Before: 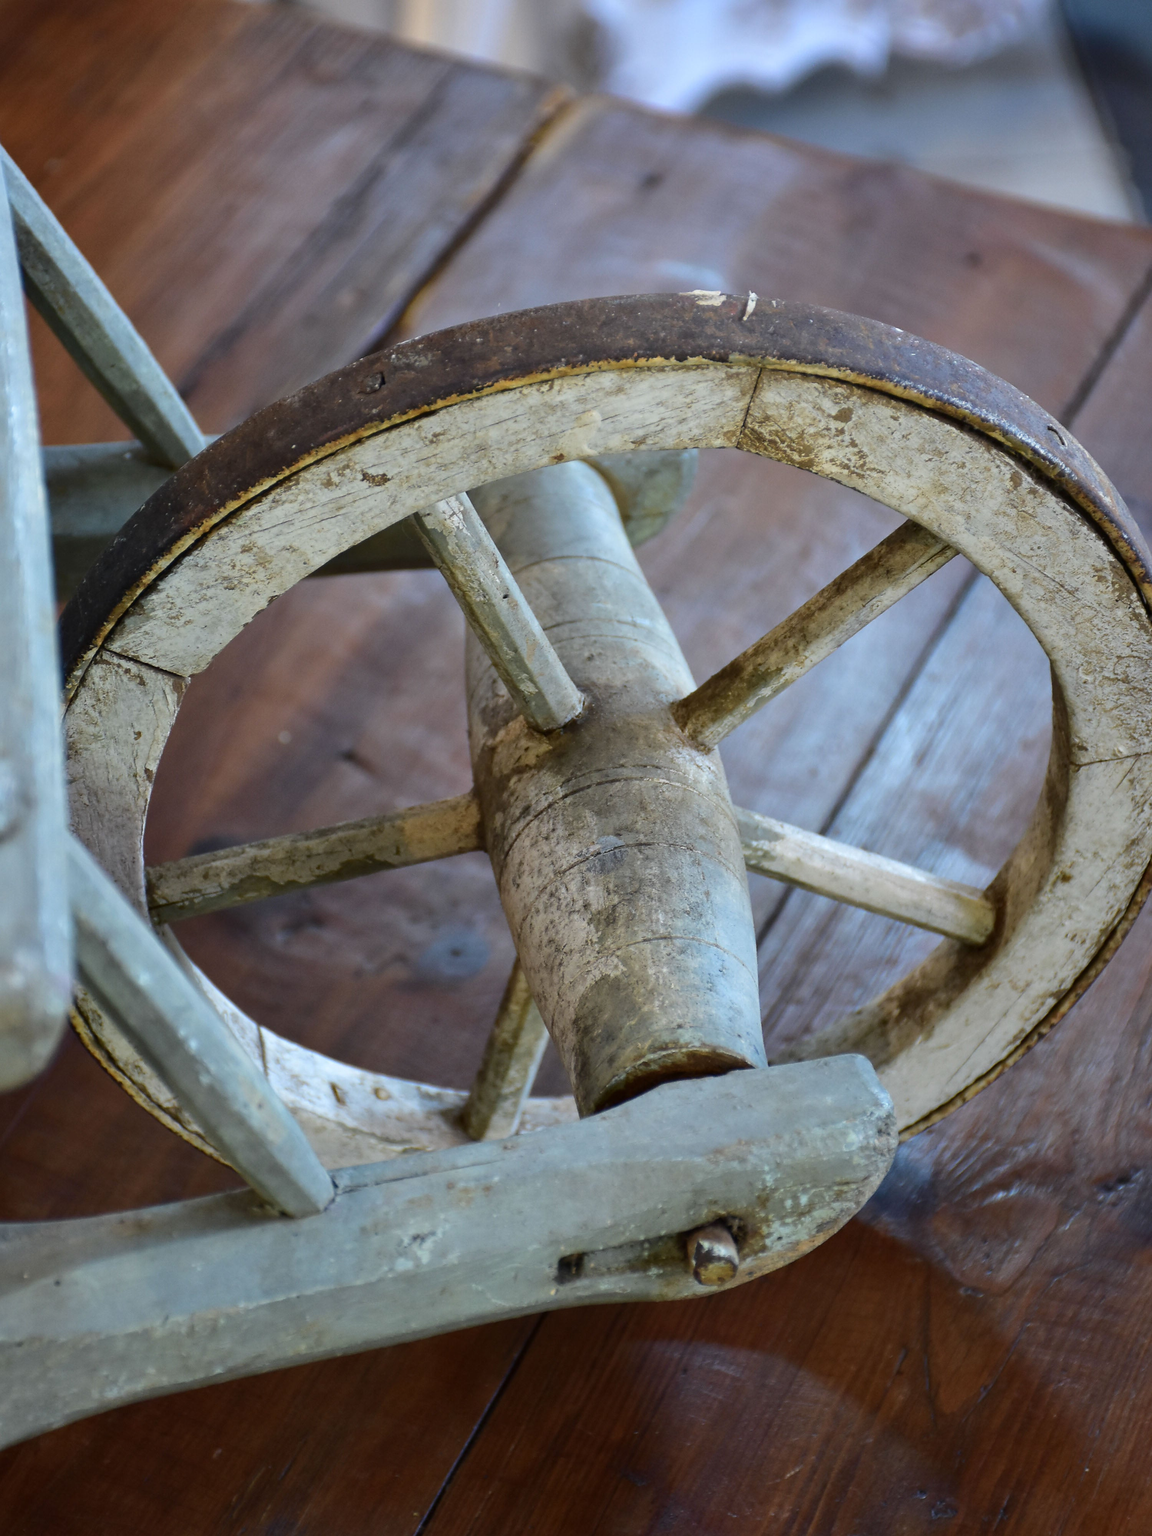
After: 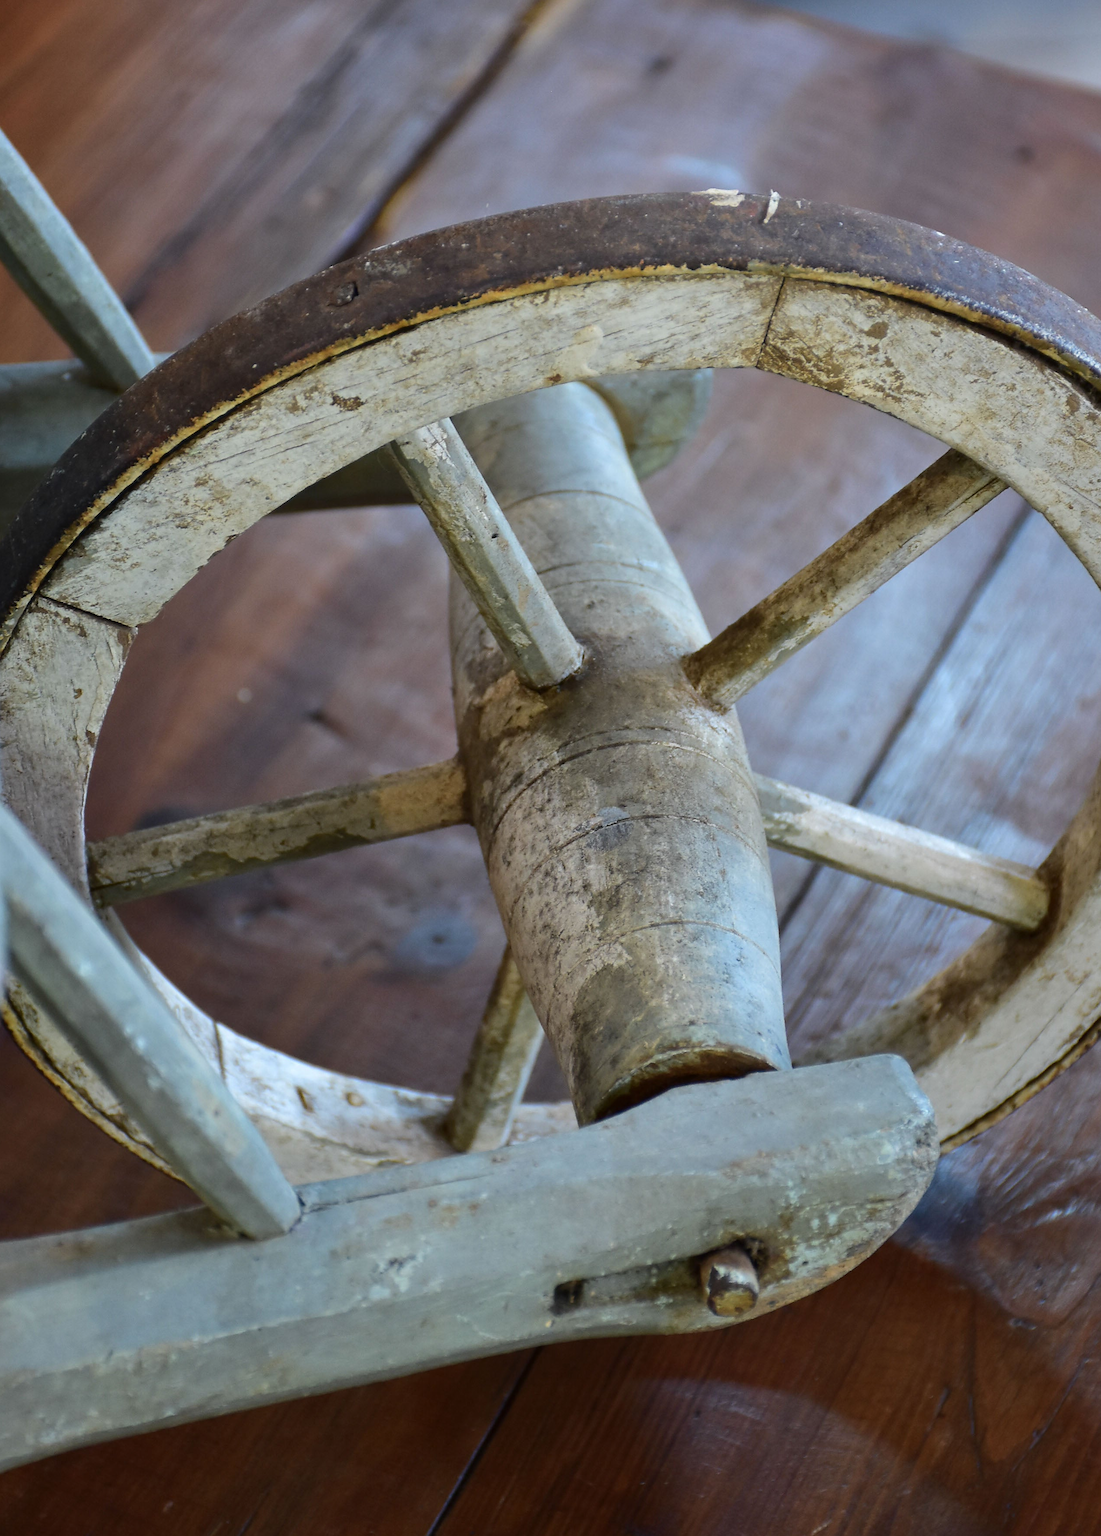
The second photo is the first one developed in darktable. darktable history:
crop: left 6.023%, top 8.051%, right 9.545%, bottom 3.654%
tone equalizer: edges refinement/feathering 500, mask exposure compensation -1.57 EV, preserve details no
